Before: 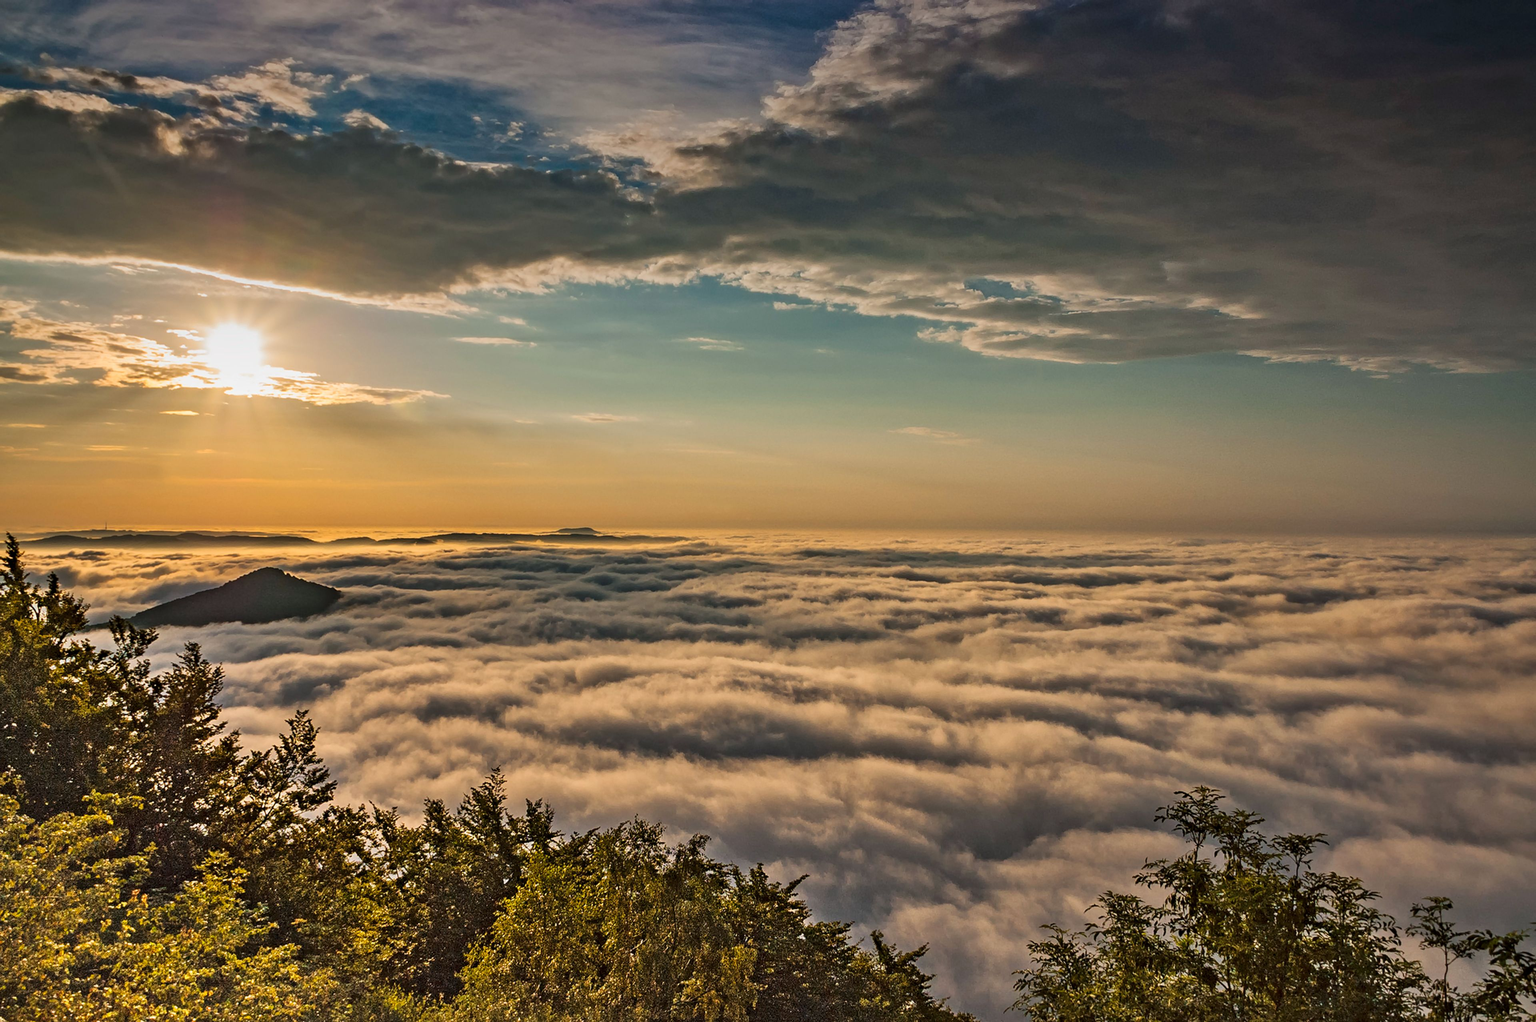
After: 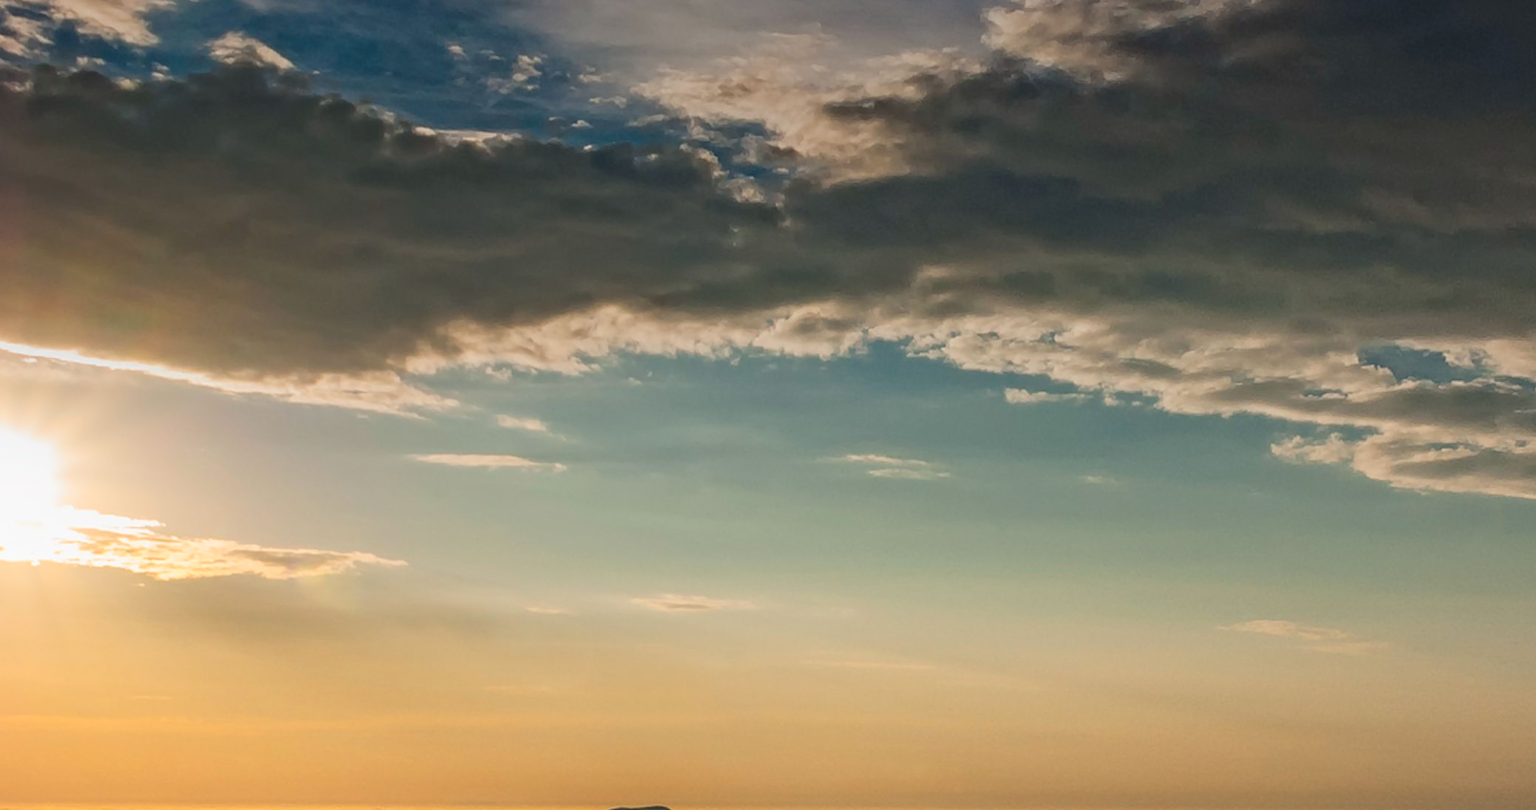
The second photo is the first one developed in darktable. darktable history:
crop: left 15.038%, top 9.018%, right 30.929%, bottom 48.107%
shadows and highlights: shadows -40.26, highlights 63.09, soften with gaussian
